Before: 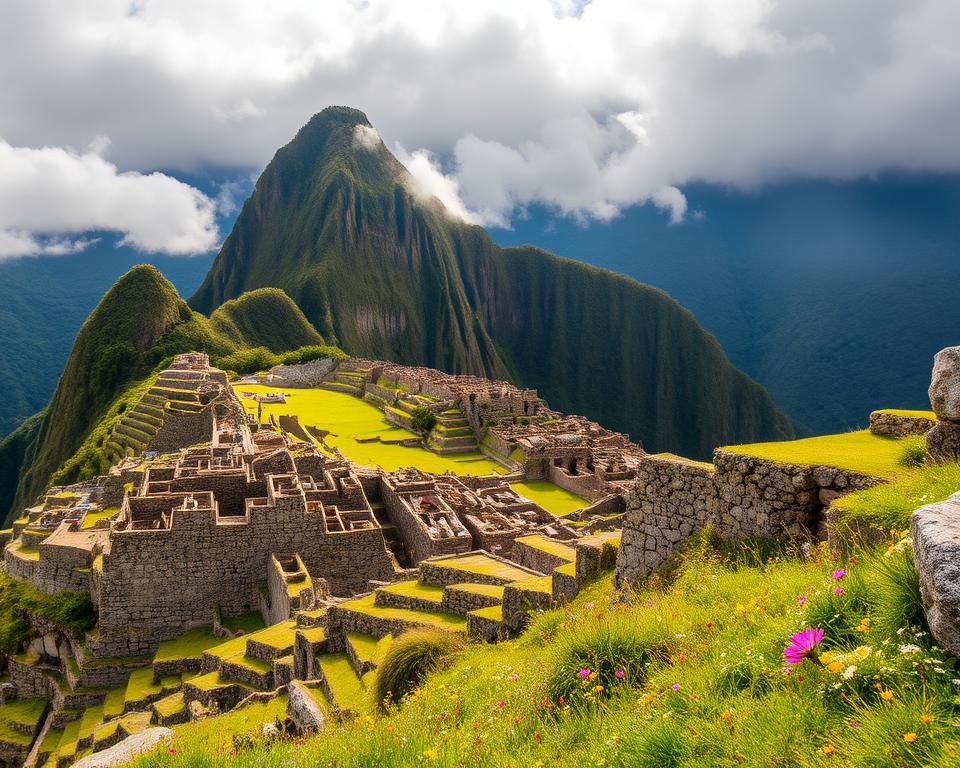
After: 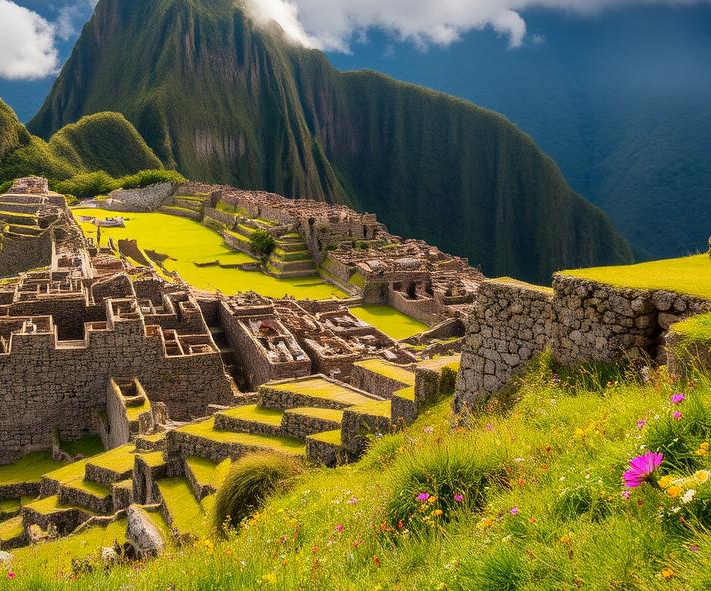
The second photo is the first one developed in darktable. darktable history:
crop: left 16.841%, top 23.02%, right 9.003%
